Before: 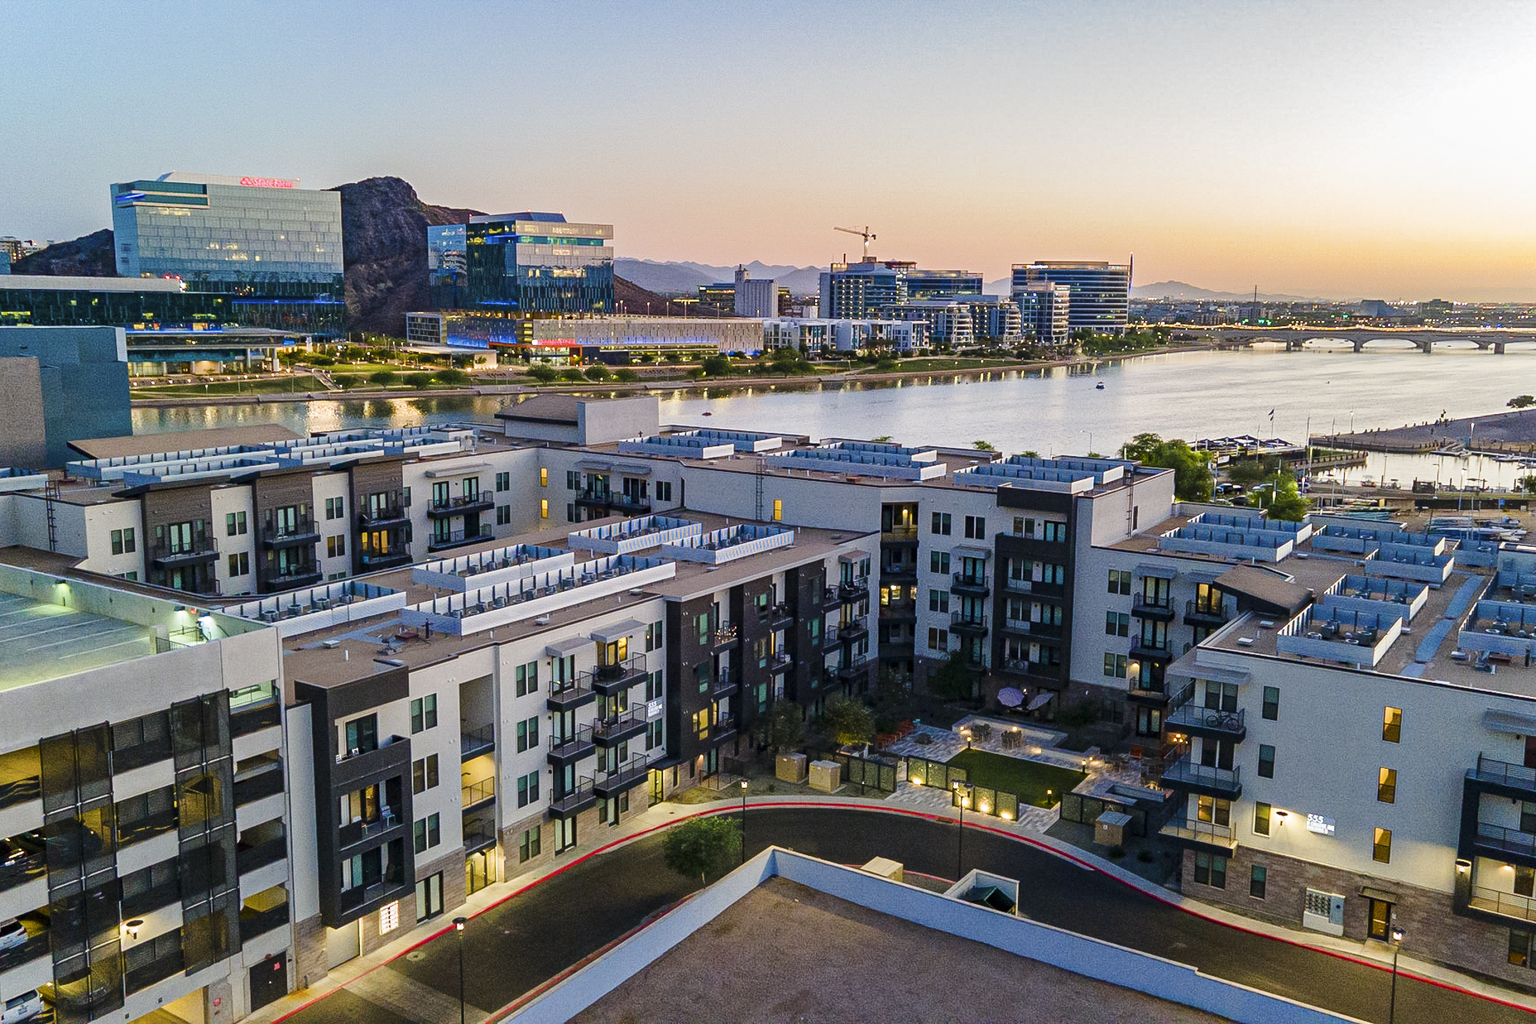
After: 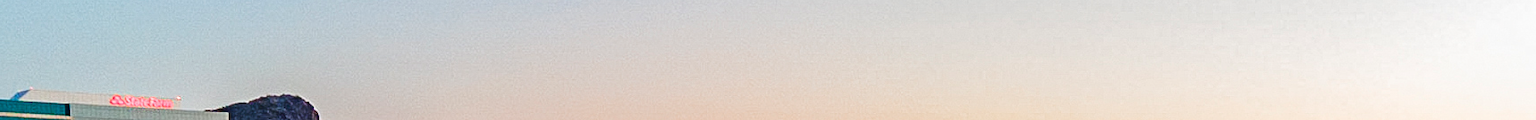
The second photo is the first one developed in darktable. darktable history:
crop and rotate: left 9.644%, top 9.491%, right 6.021%, bottom 80.509%
local contrast: mode bilateral grid, contrast 30, coarseness 25, midtone range 0.2
